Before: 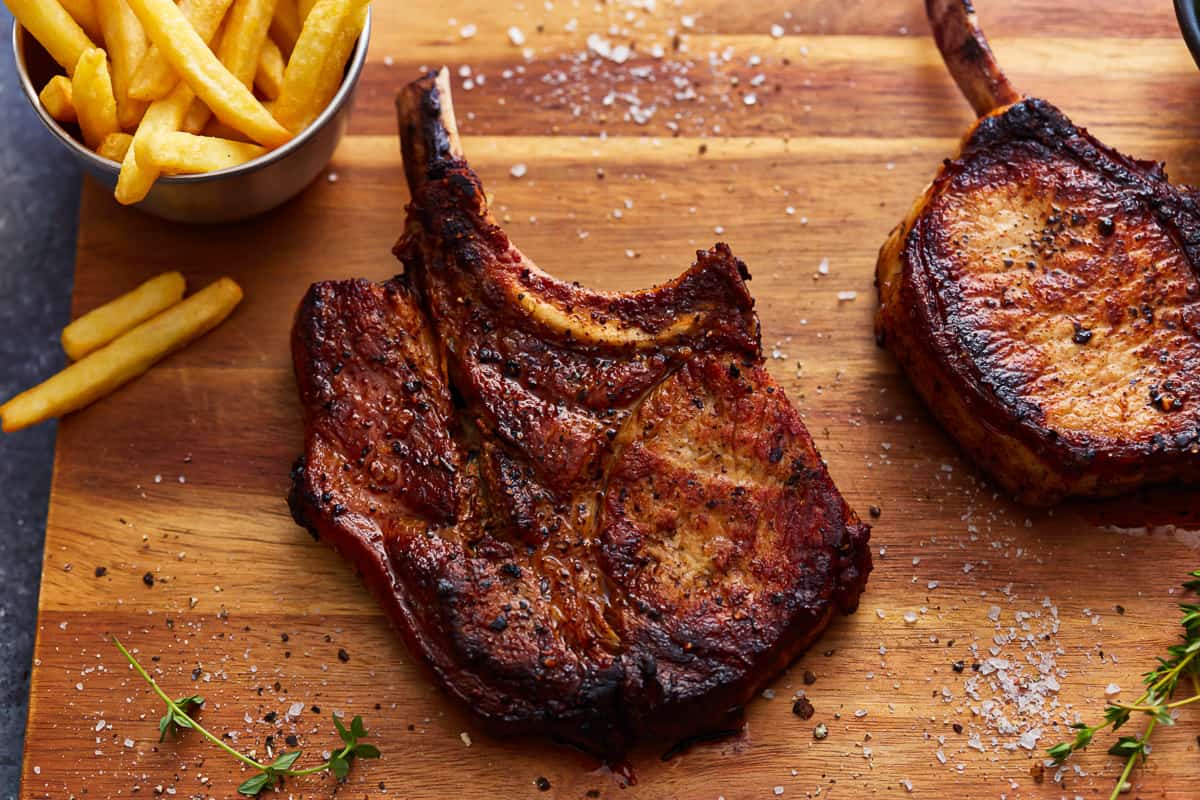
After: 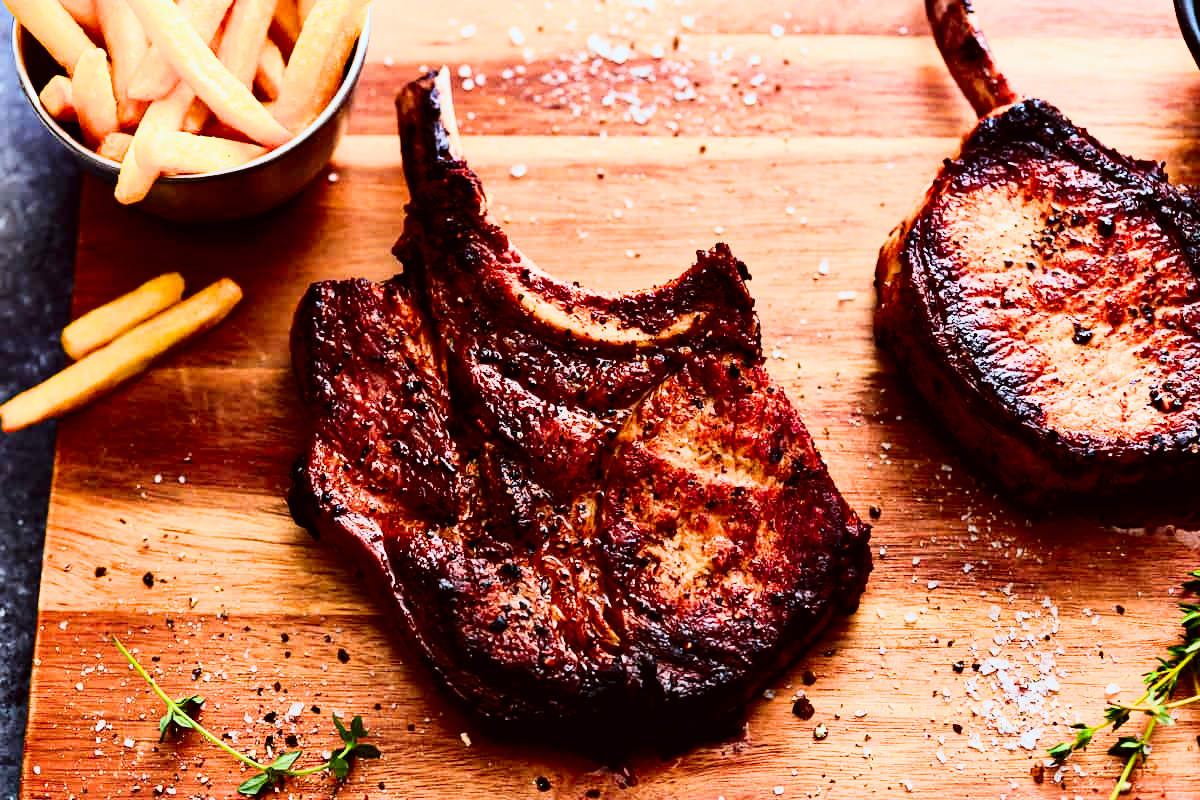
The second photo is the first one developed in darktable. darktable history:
filmic rgb: black relative exposure -5 EV, hardness 2.88, contrast 1.3, highlights saturation mix -30%
exposure: black level correction 0, exposure 1.3 EV, compensate exposure bias true, compensate highlight preservation false
color correction: highlights a* -3.28, highlights b* -6.24, shadows a* 3.1, shadows b* 5.19
rgb curve: curves: ch0 [(0, 0) (0.078, 0.051) (0.929, 0.956) (1, 1)], compensate middle gray true
contrast brightness saturation: contrast 0.22, brightness -0.19, saturation 0.24
